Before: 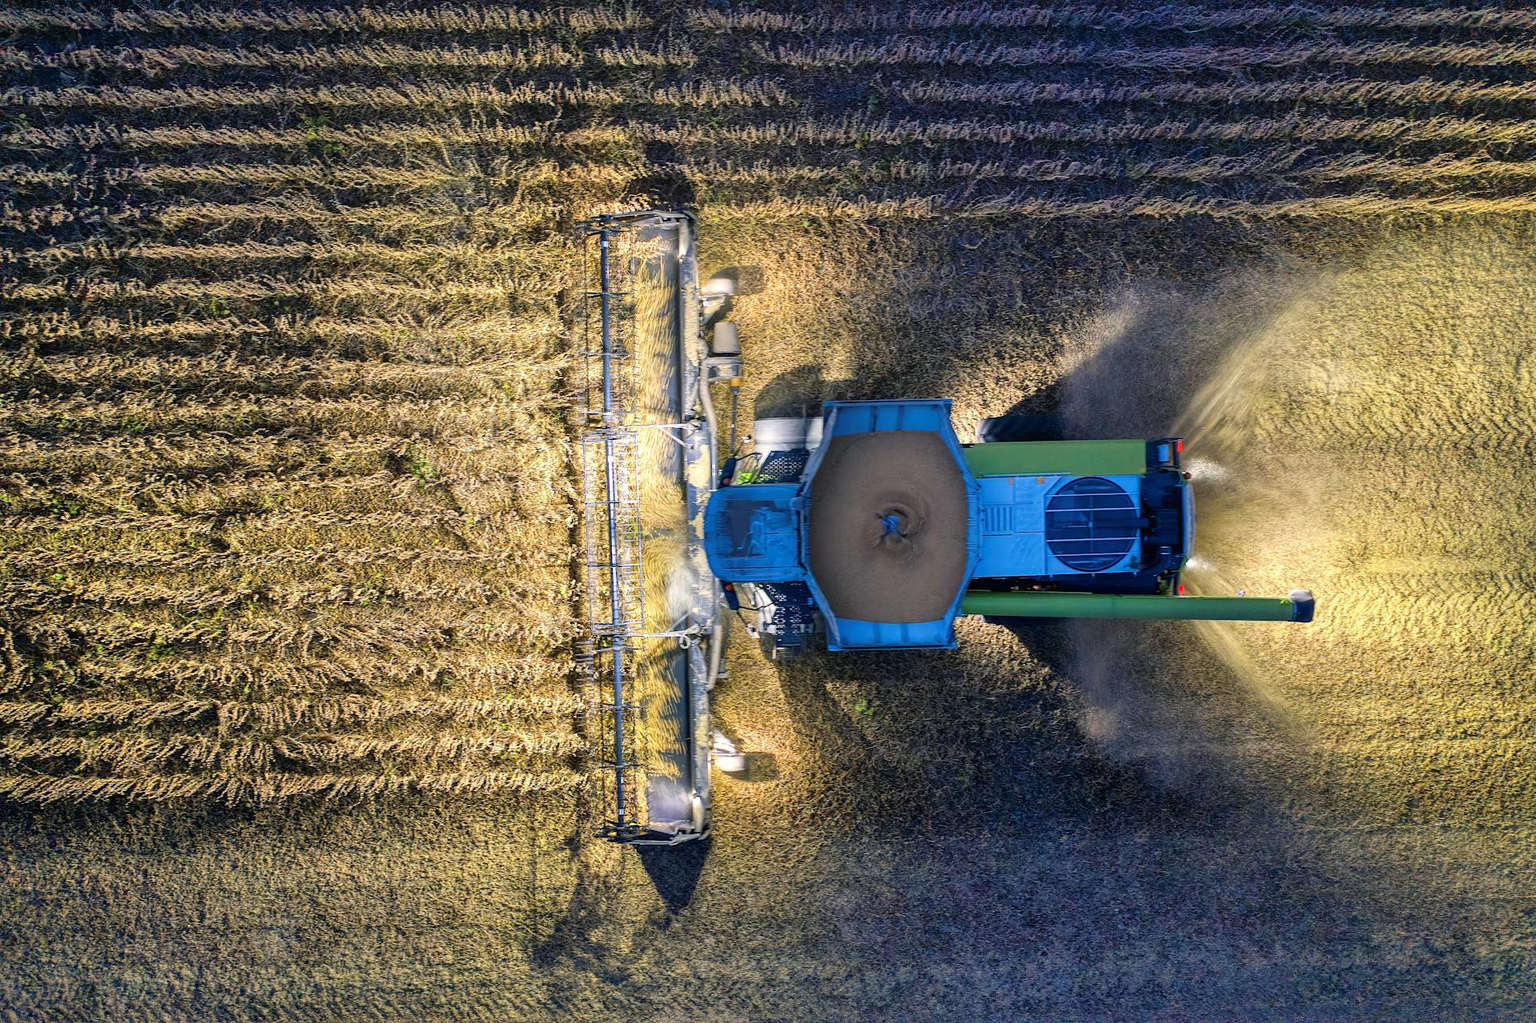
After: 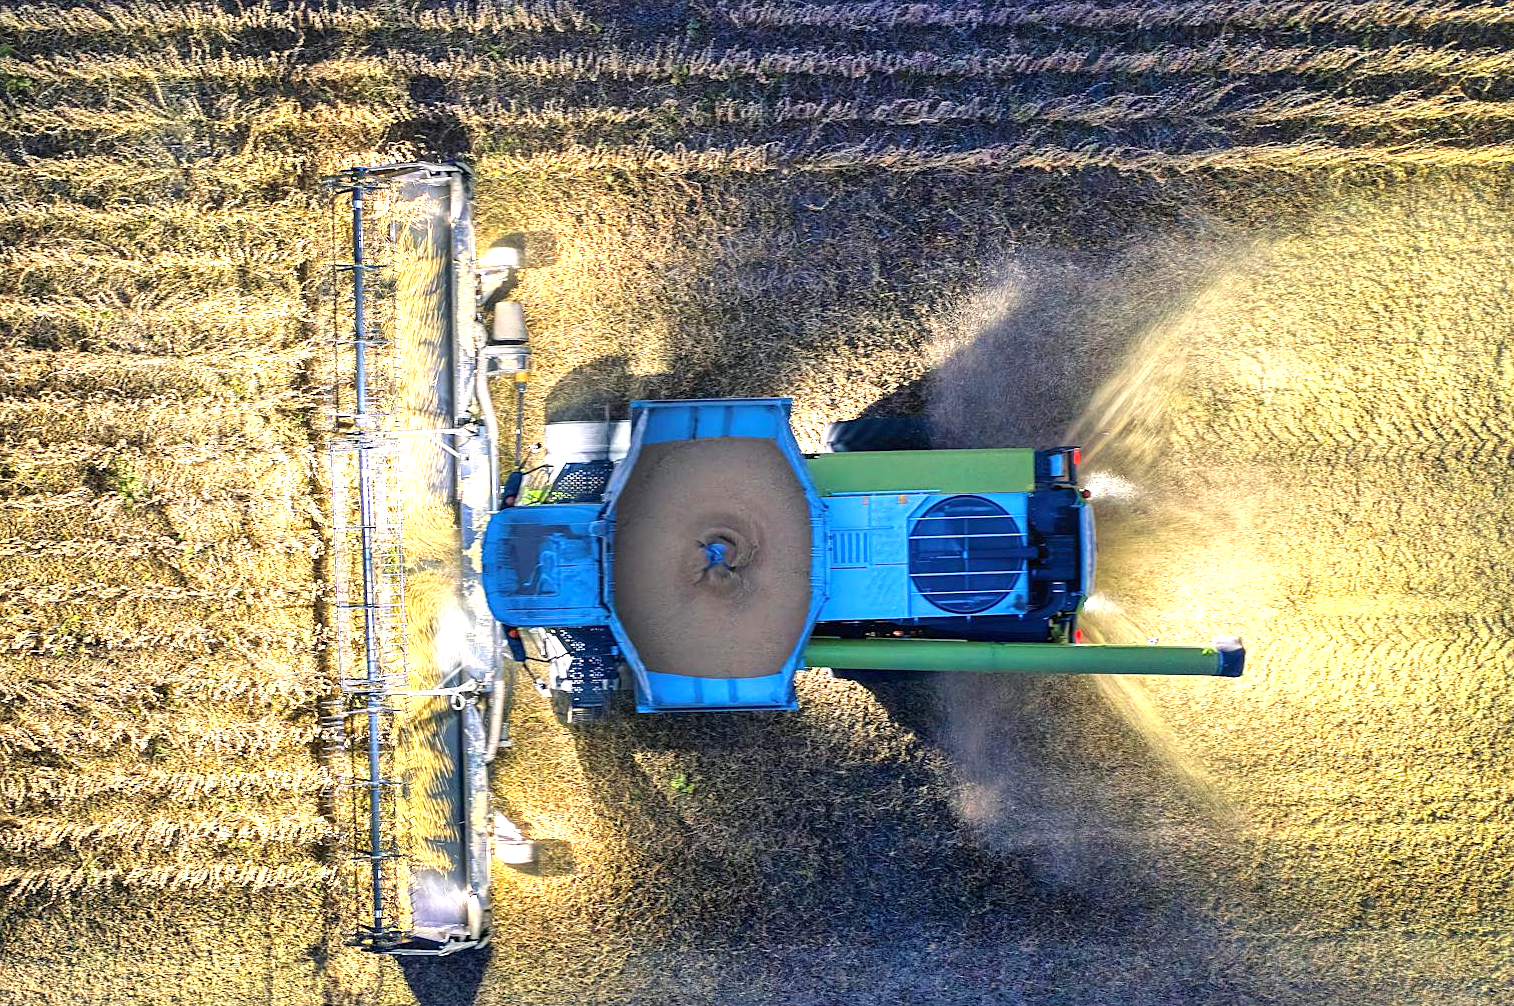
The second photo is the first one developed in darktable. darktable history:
exposure: black level correction 0, exposure 0.9 EV, compensate highlight preservation false
crop and rotate: left 20.74%, top 7.912%, right 0.375%, bottom 13.378%
sharpen: amount 0.2
